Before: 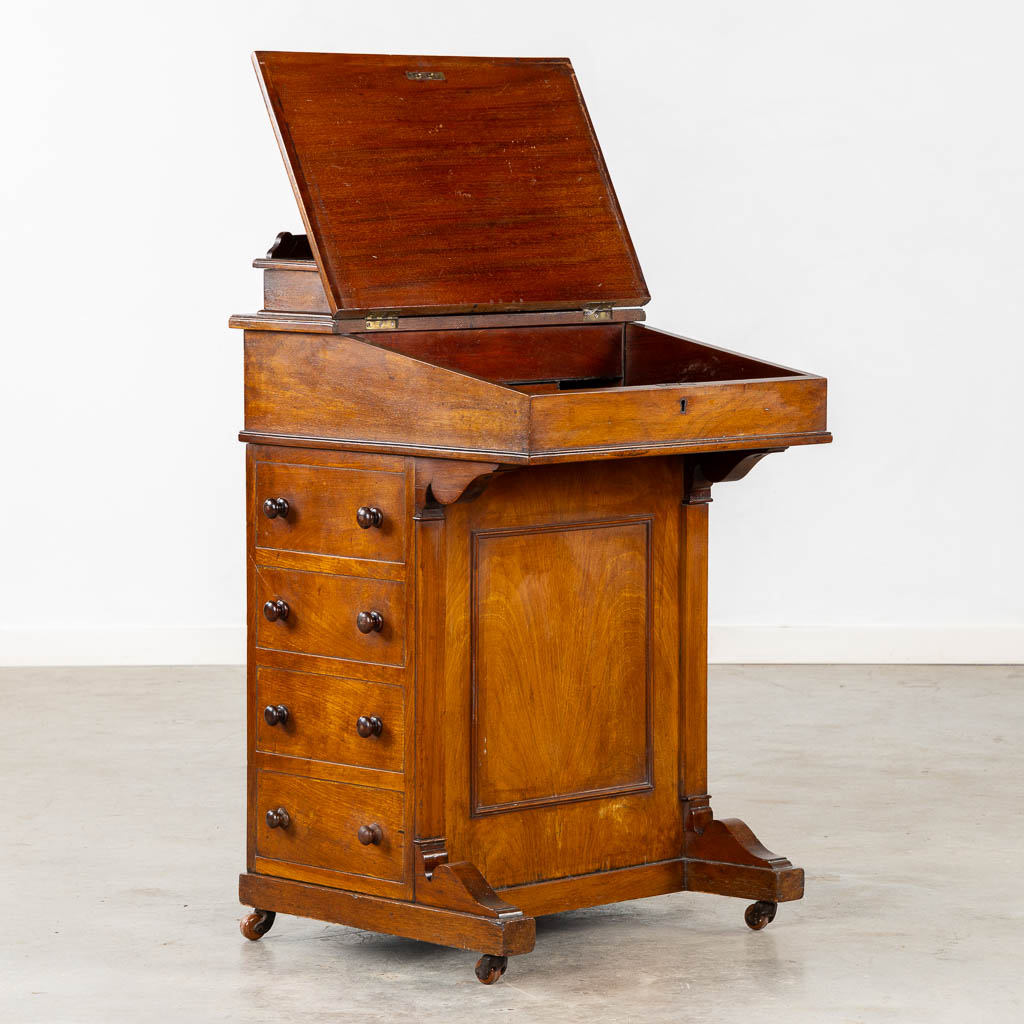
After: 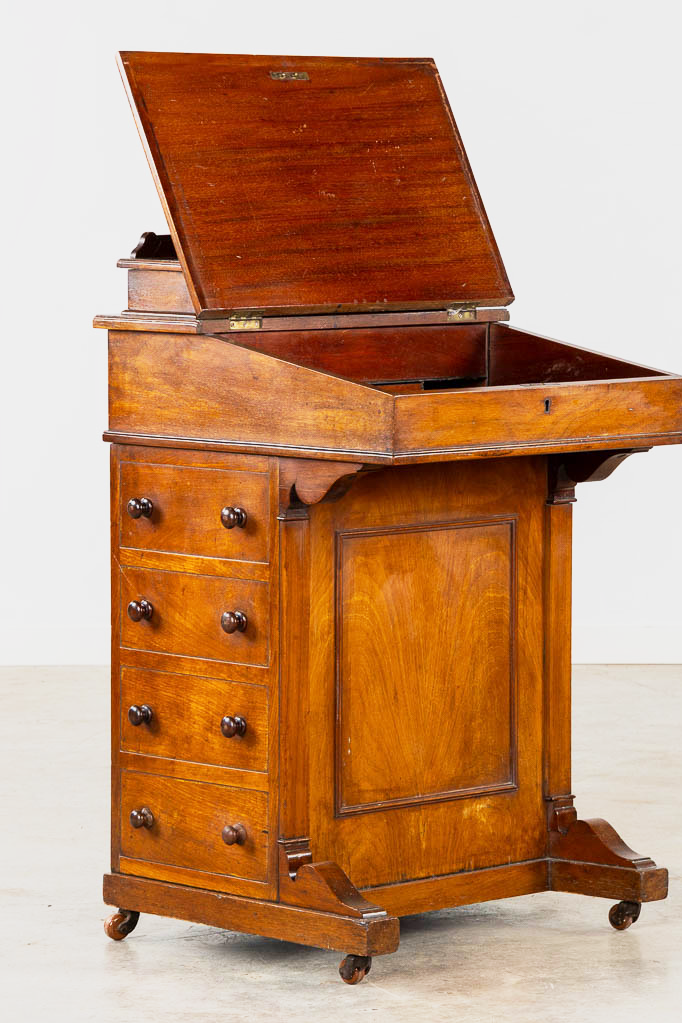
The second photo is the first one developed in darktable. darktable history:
local contrast: mode bilateral grid, contrast 20, coarseness 50, detail 102%, midtone range 0.2
crop and rotate: left 13.342%, right 19.991%
velvia: on, module defaults
base curve: curves: ch0 [(0, 0) (0.088, 0.125) (0.176, 0.251) (0.354, 0.501) (0.613, 0.749) (1, 0.877)], preserve colors none
